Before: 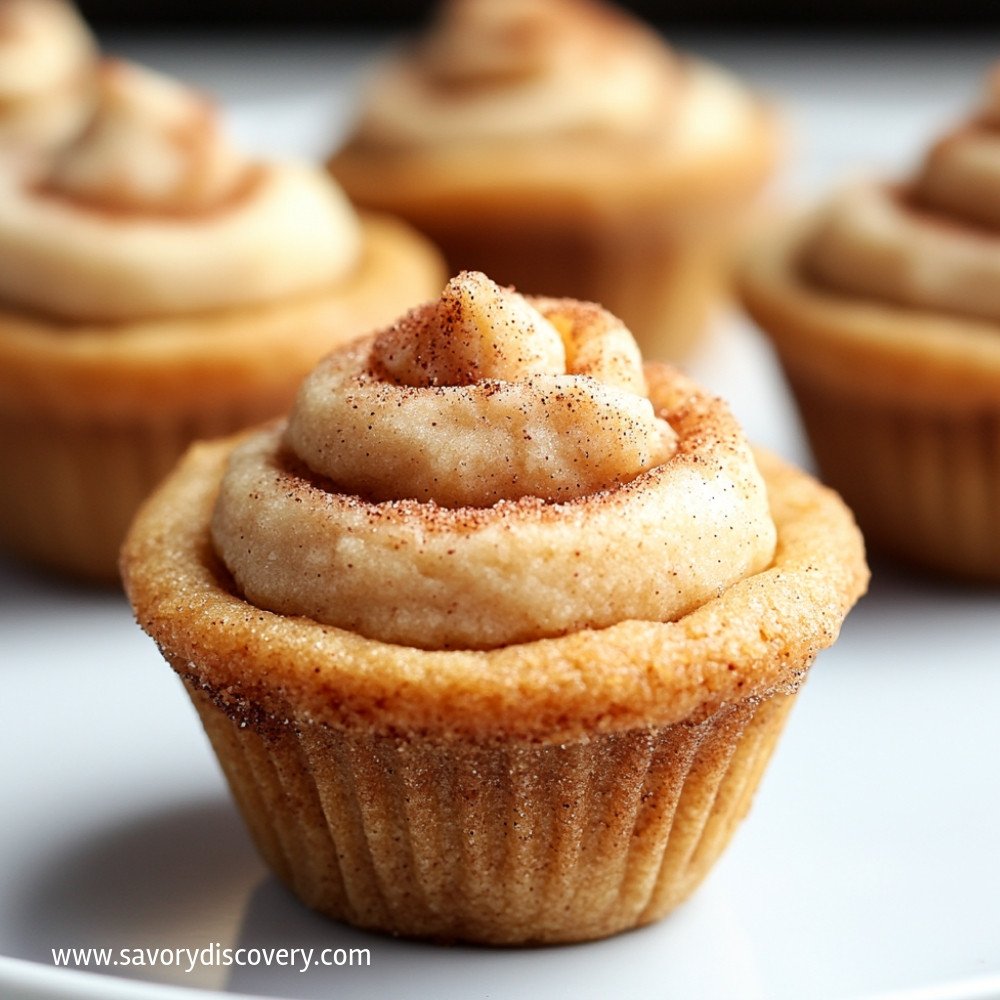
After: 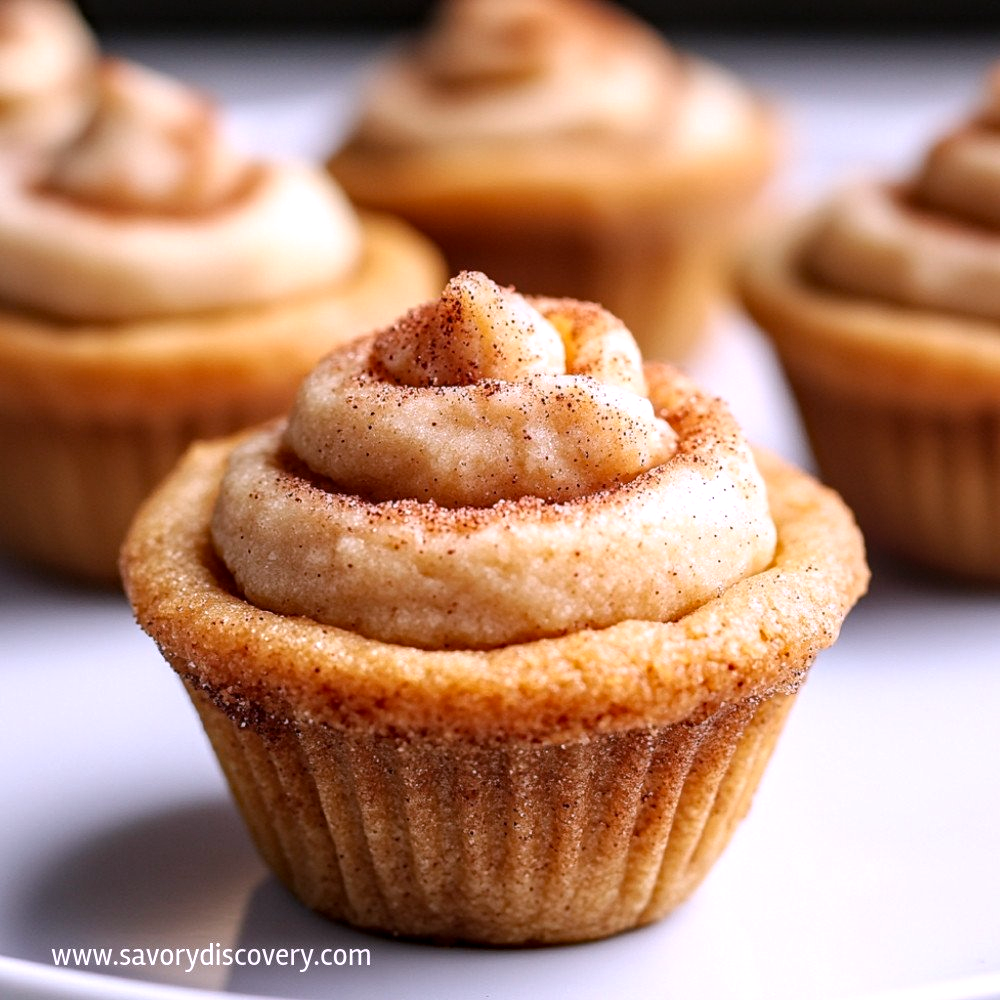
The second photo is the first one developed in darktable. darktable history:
white balance: red 1.066, blue 1.119
local contrast: on, module defaults
haze removal: compatibility mode true, adaptive false
